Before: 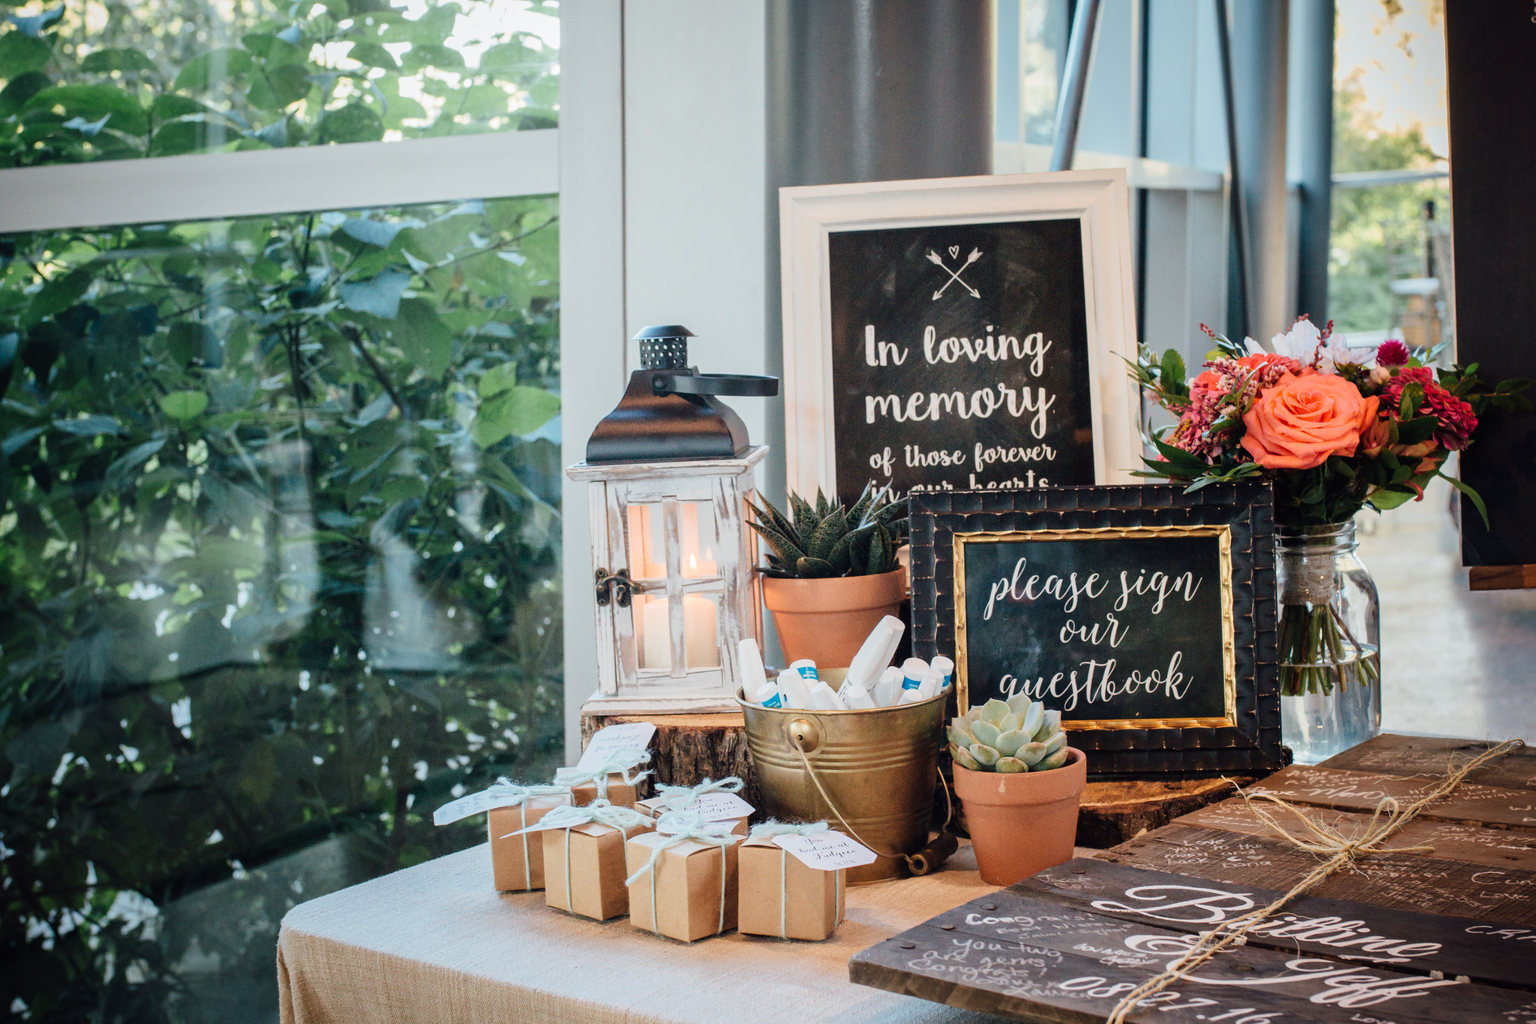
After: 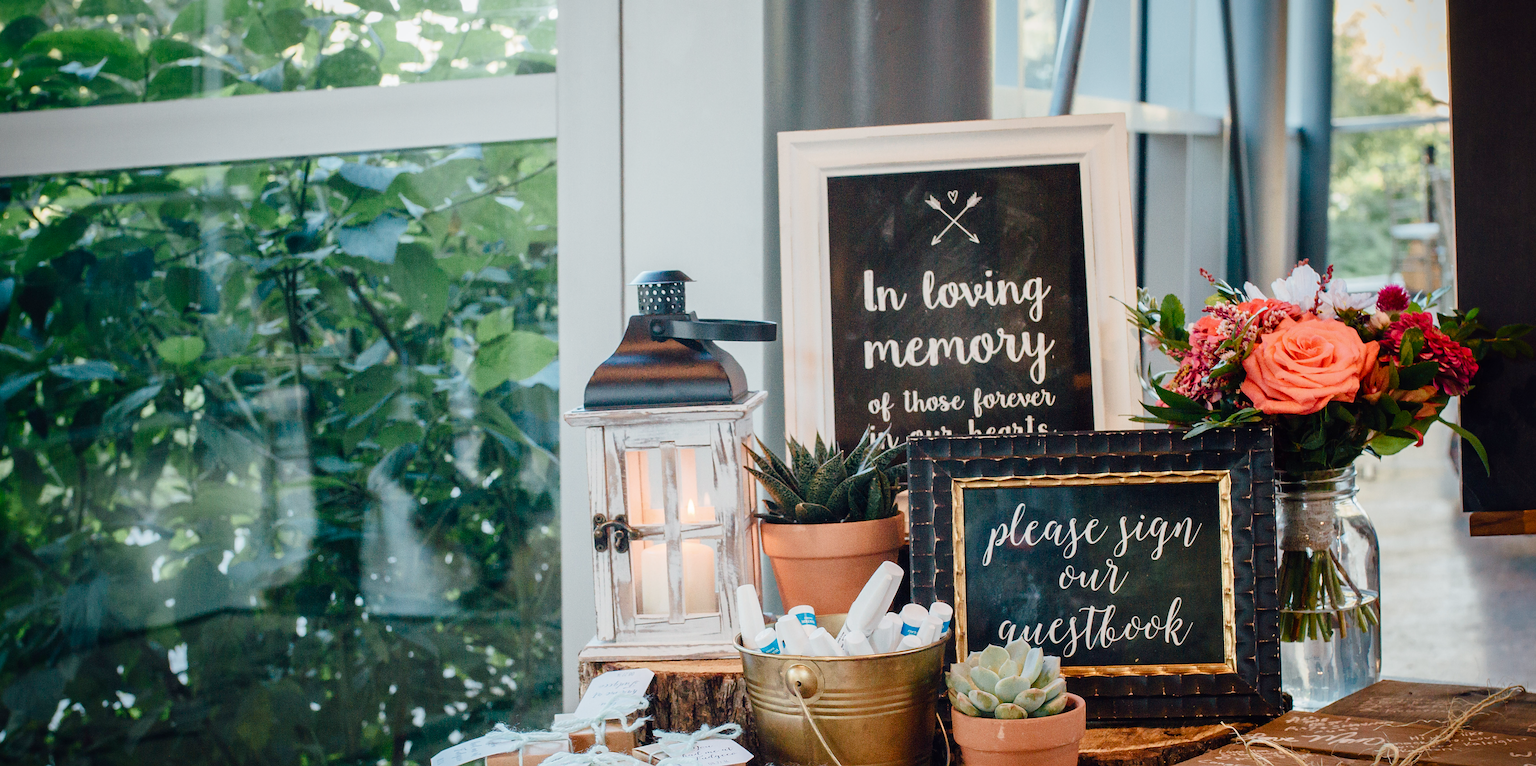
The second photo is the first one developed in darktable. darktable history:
color balance rgb: perceptual saturation grading › global saturation 20%, perceptual saturation grading › highlights -49.576%, perceptual saturation grading › shadows 25.125%, global vibrance 20%
crop: left 0.283%, top 5.509%, bottom 19.807%
sharpen: on, module defaults
